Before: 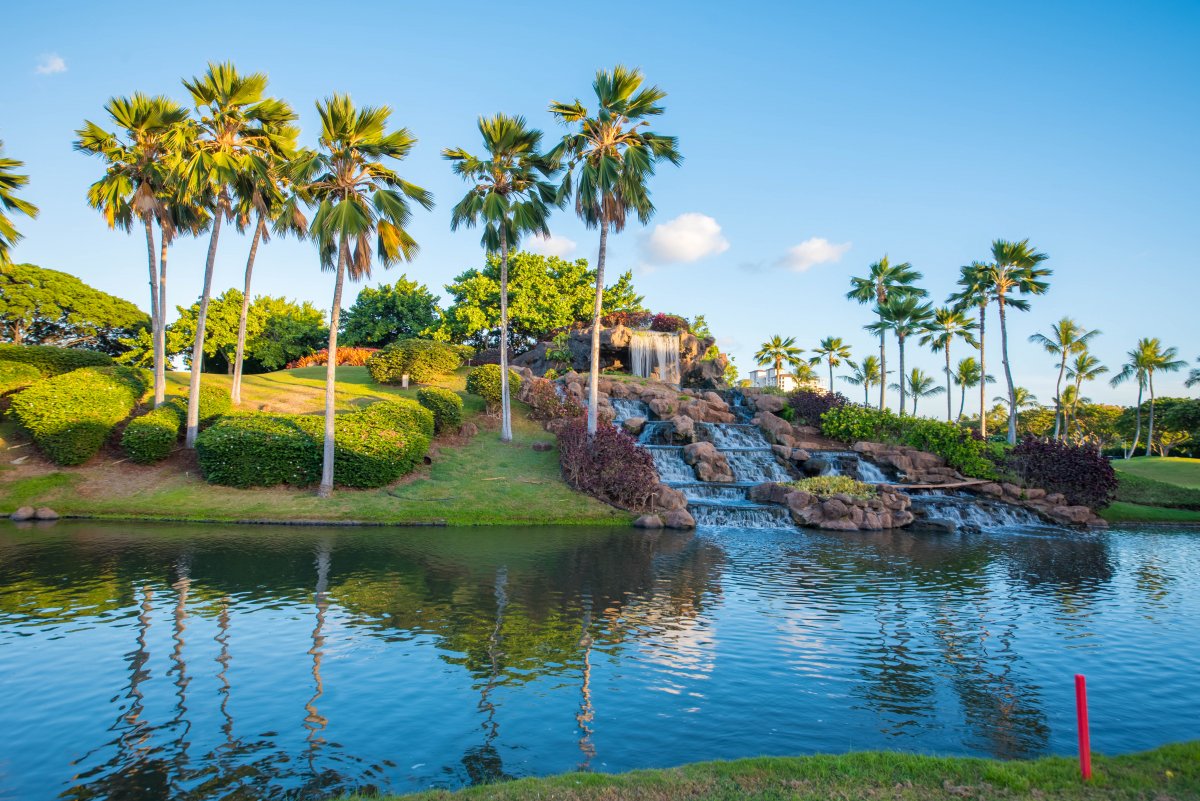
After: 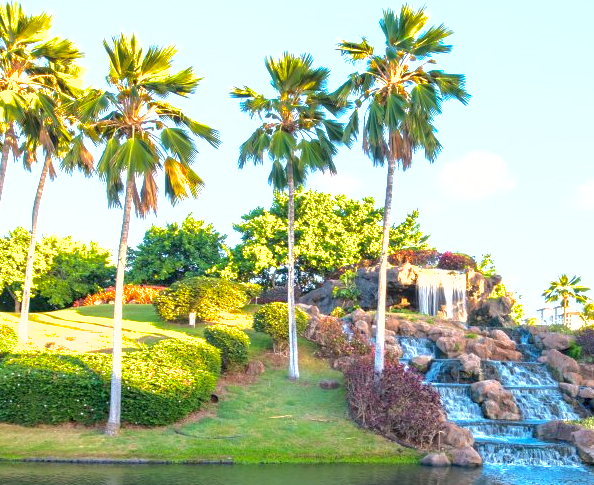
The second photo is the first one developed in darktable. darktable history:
exposure: exposure 1.202 EV, compensate exposure bias true, compensate highlight preservation false
shadows and highlights: on, module defaults
crop: left 17.809%, top 7.79%, right 32.665%, bottom 31.635%
